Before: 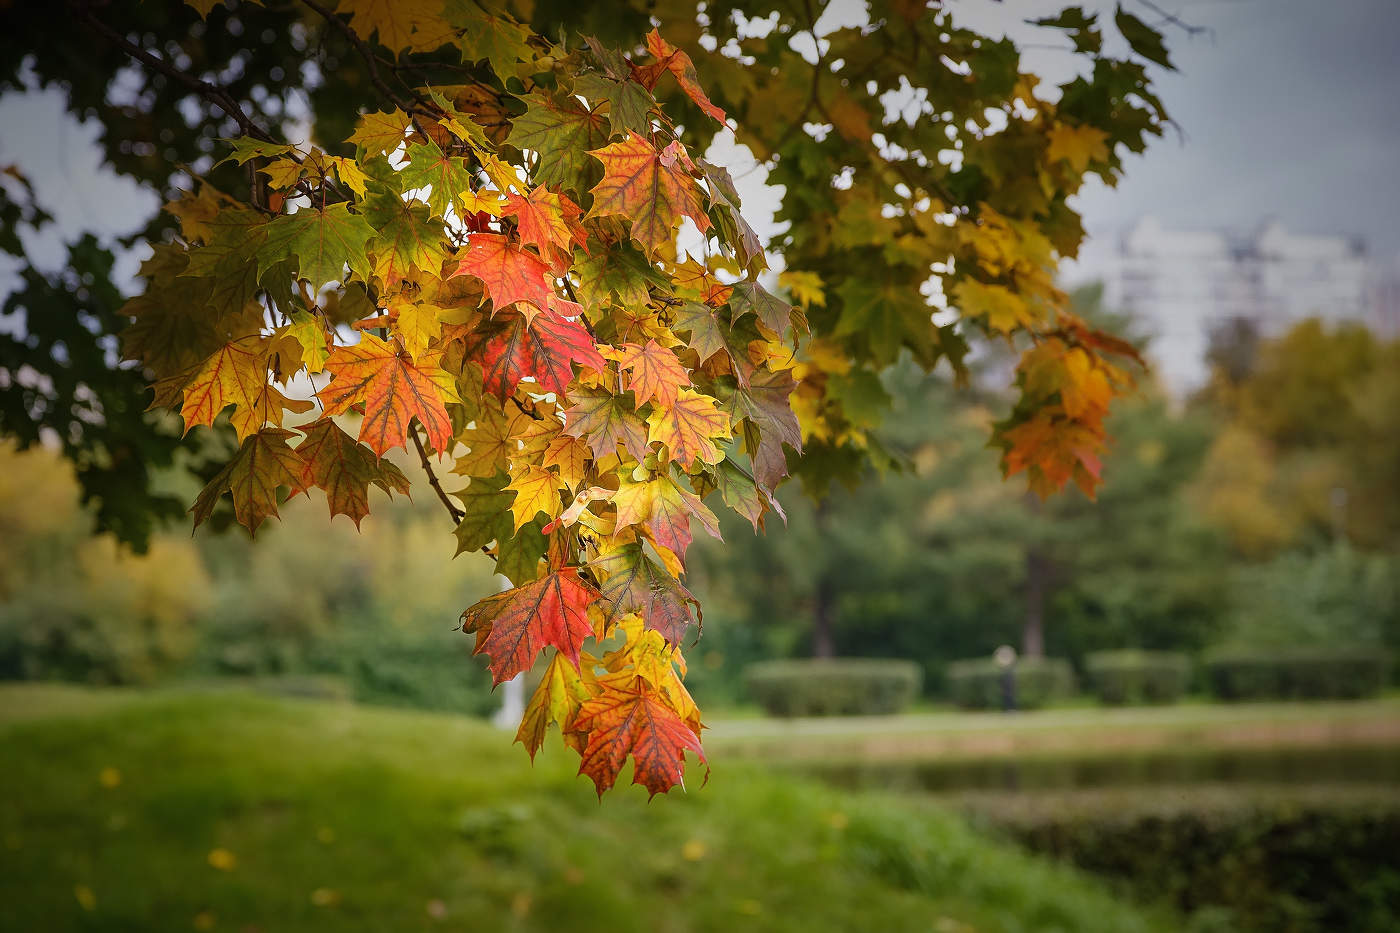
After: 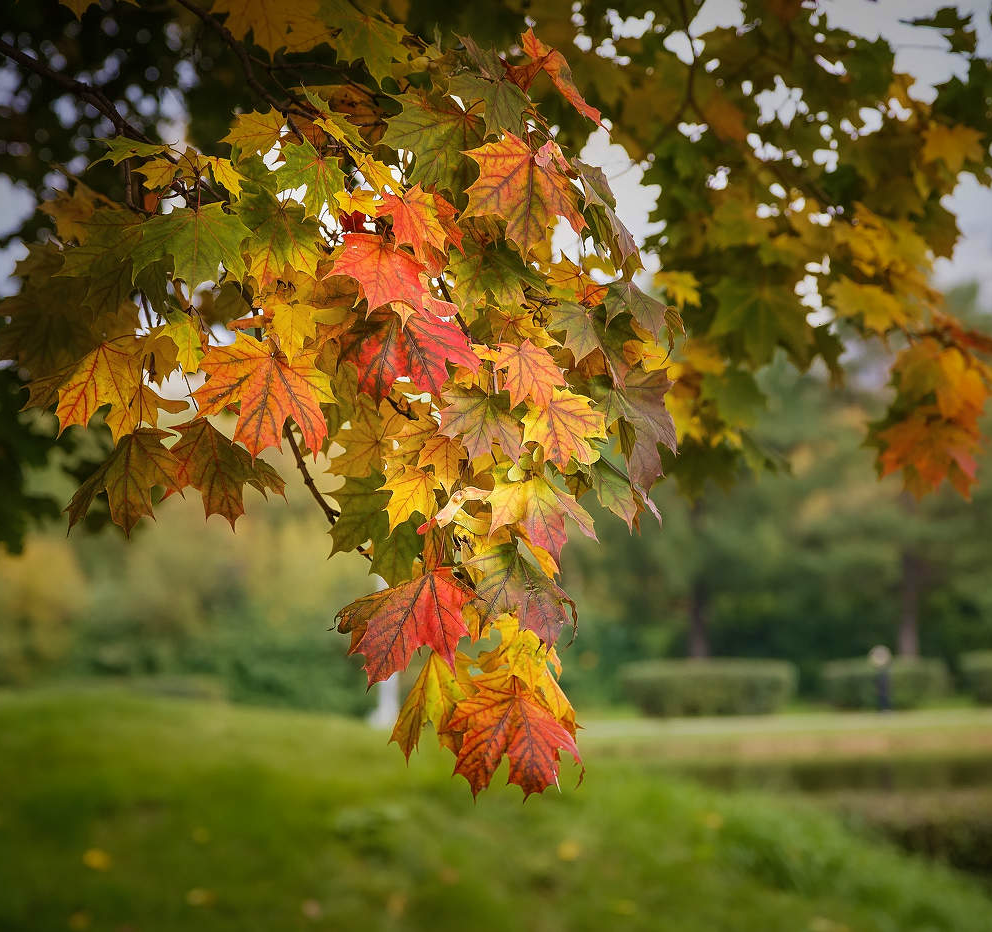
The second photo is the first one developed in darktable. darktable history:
exposure: black level correction 0.001, compensate highlight preservation false
crop and rotate: left 8.996%, right 20.115%
velvia: on, module defaults
